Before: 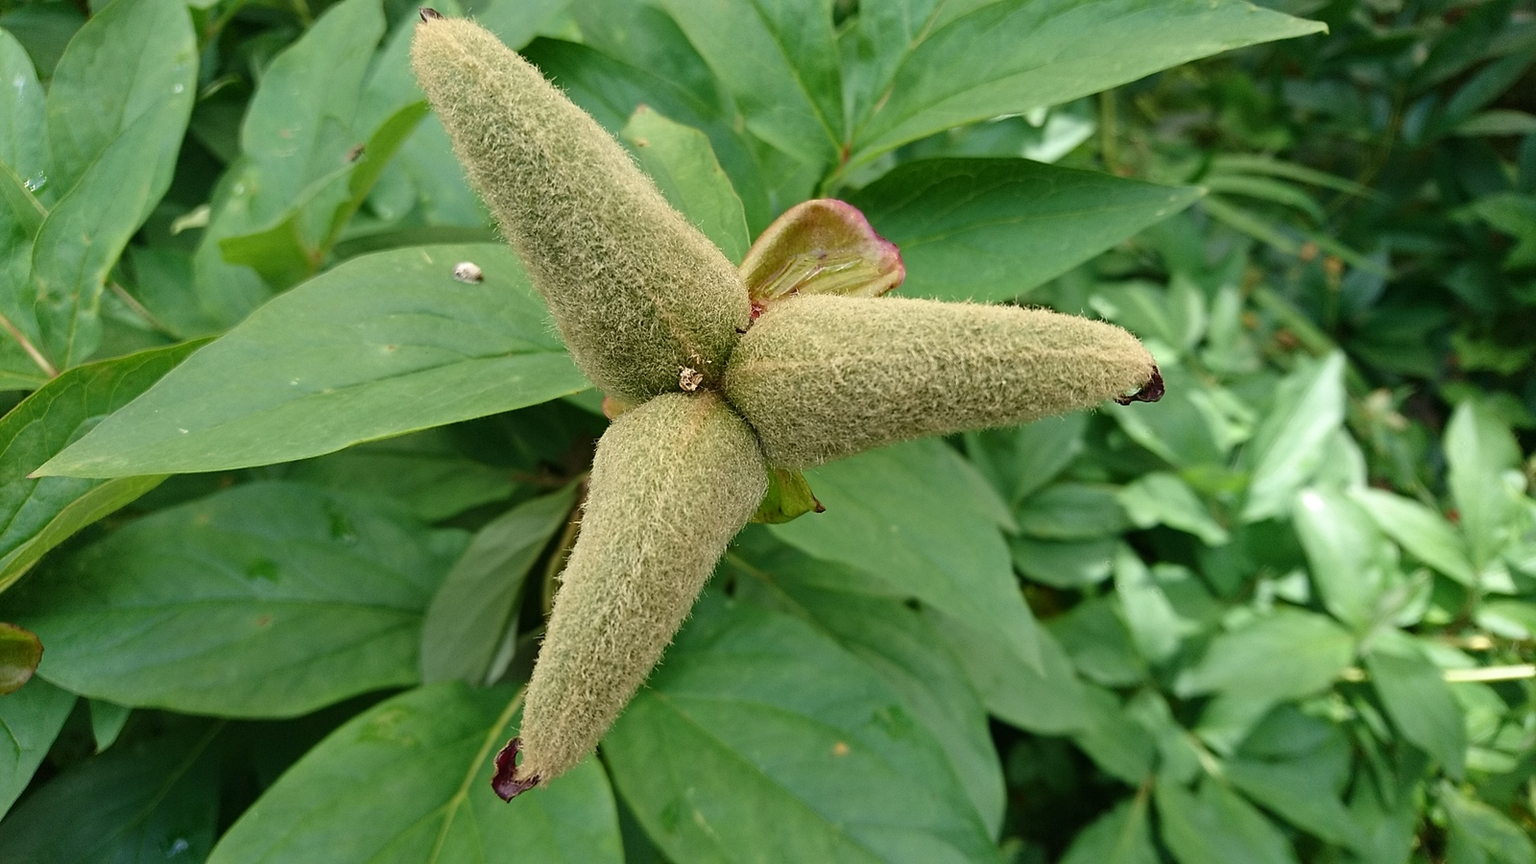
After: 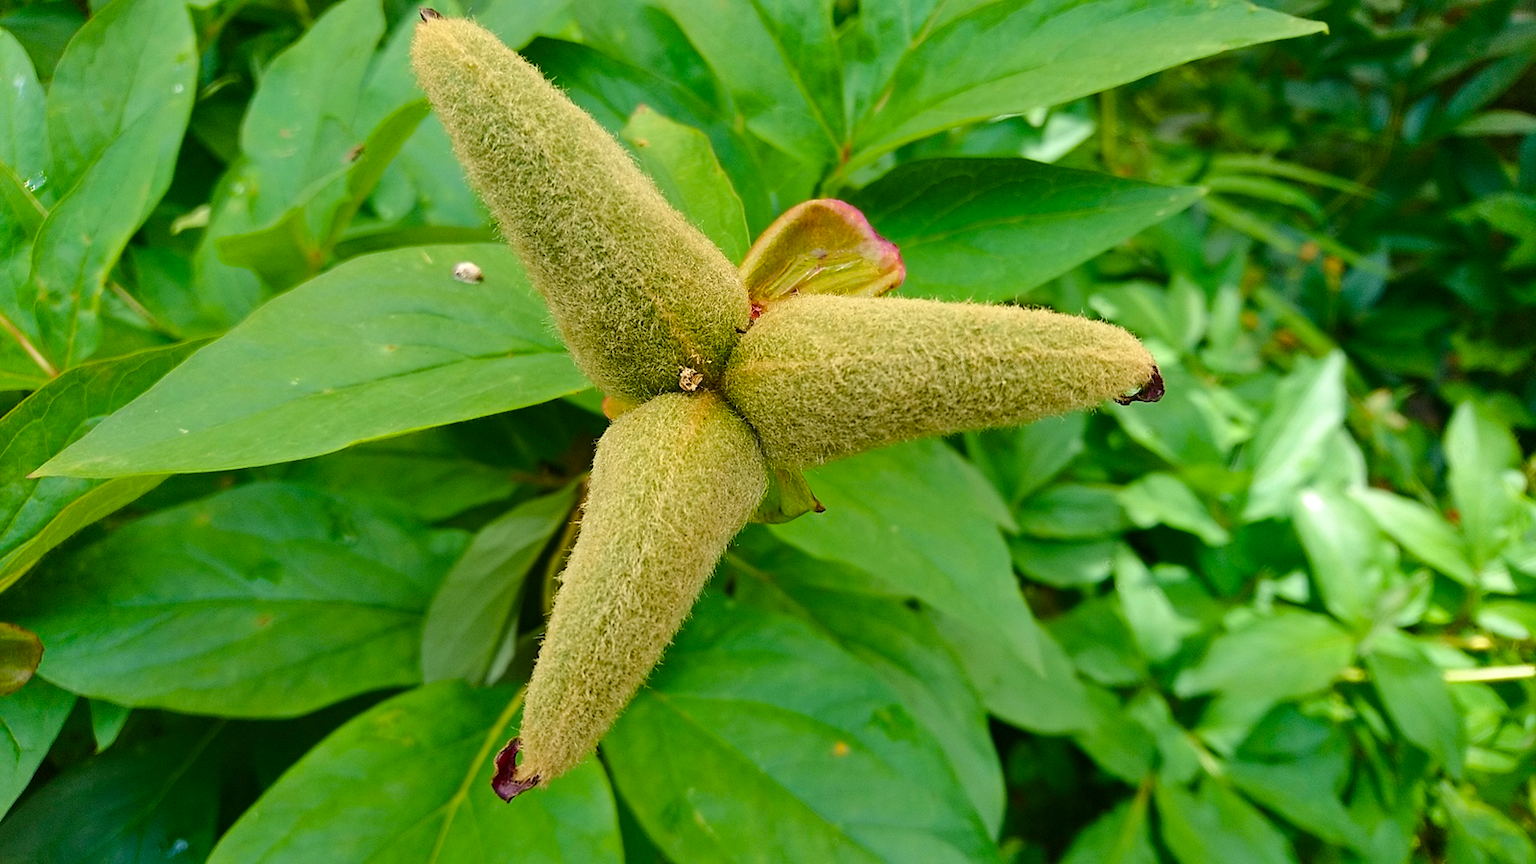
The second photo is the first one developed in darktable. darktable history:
shadows and highlights: shadows 31.45, highlights -32.01, soften with gaussian
color balance rgb: highlights gain › luminance 1.182%, highlights gain › chroma 0.346%, highlights gain › hue 43.37°, linear chroma grading › global chroma 22.739%, perceptual saturation grading › global saturation 20%, perceptual brilliance grading › mid-tones 9.039%, perceptual brilliance grading › shadows 14.645%, global vibrance 9.737%
